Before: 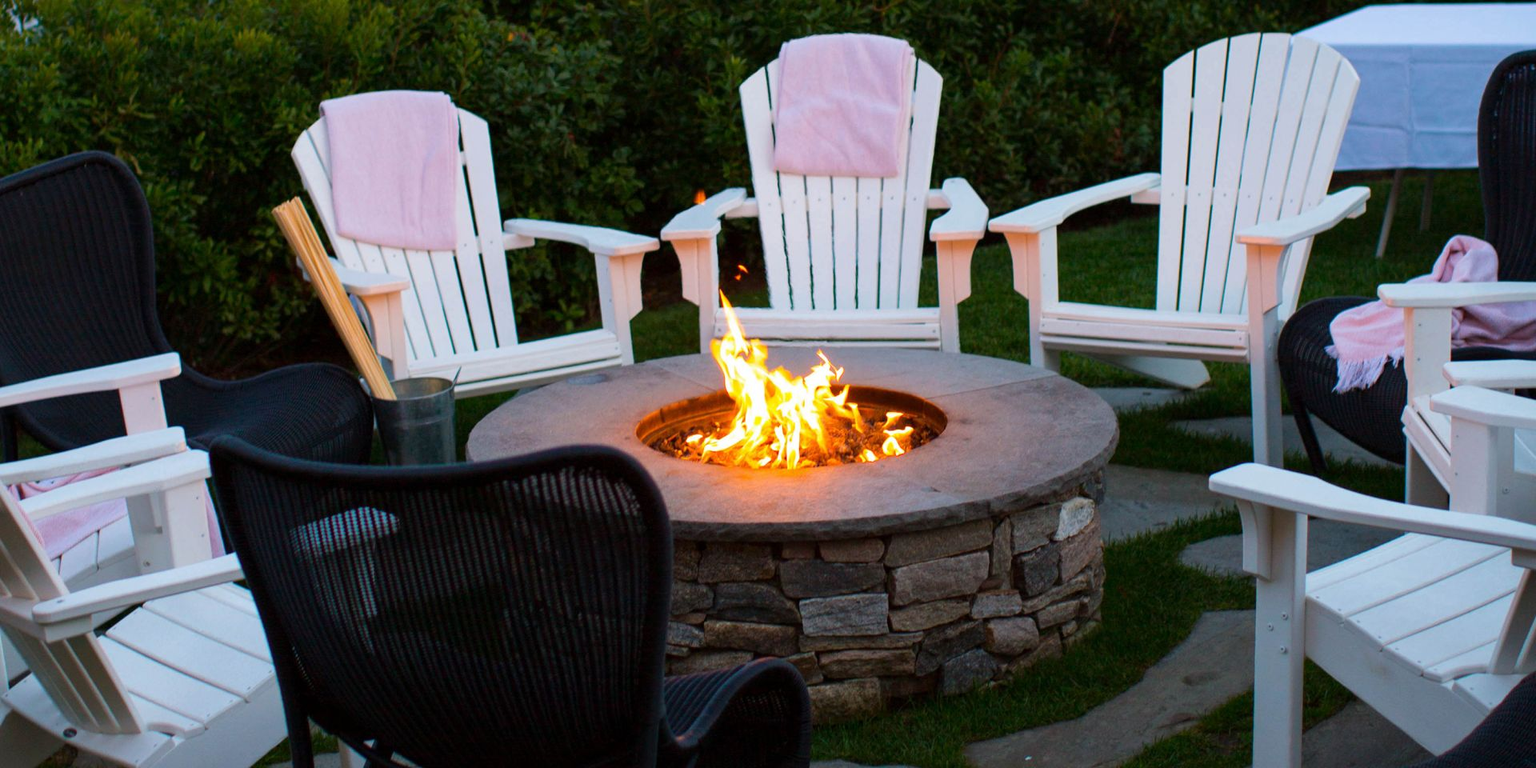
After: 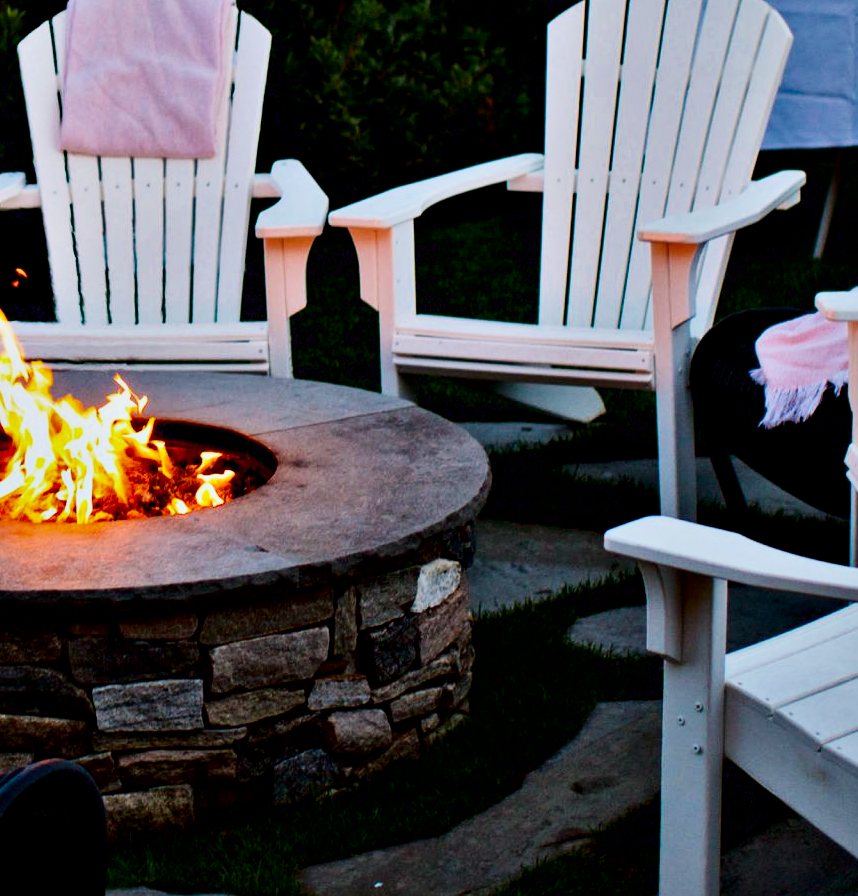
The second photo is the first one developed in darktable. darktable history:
local contrast: mode bilateral grid, contrast 21, coarseness 51, detail 132%, midtone range 0.2
filmic rgb: black relative exposure -7.65 EV, white relative exposure 4.56 EV, hardness 3.61
tone equalizer: edges refinement/feathering 500, mask exposure compensation -1.57 EV, preserve details no
crop: left 47.242%, top 6.632%, right 8.028%
contrast brightness saturation: contrast 0.207, brightness -0.113, saturation 0.21
contrast equalizer: octaves 7, y [[0.6 ×6], [0.55 ×6], [0 ×6], [0 ×6], [0 ×6]]
